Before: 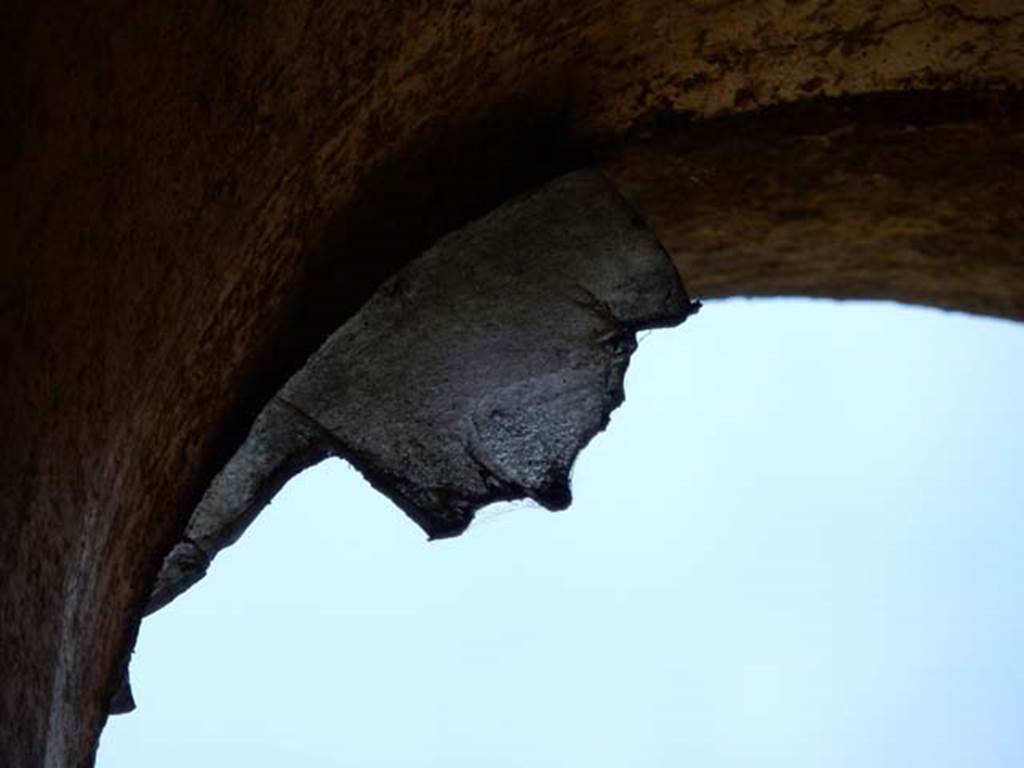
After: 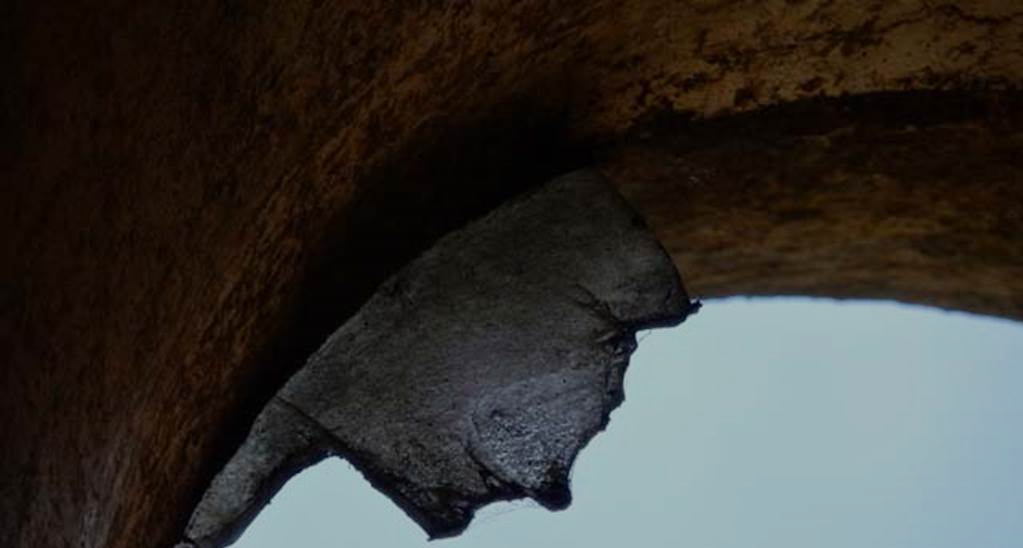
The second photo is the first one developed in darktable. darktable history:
tone equalizer: -8 EV -0.002 EV, -7 EV 0.005 EV, -6 EV -0.008 EV, -5 EV 0.007 EV, -4 EV -0.042 EV, -3 EV -0.233 EV, -2 EV -0.662 EV, -1 EV -0.983 EV, +0 EV -0.969 EV, smoothing diameter 2%, edges refinement/feathering 20, mask exposure compensation -1.57 EV, filter diffusion 5
crop: bottom 28.576%
